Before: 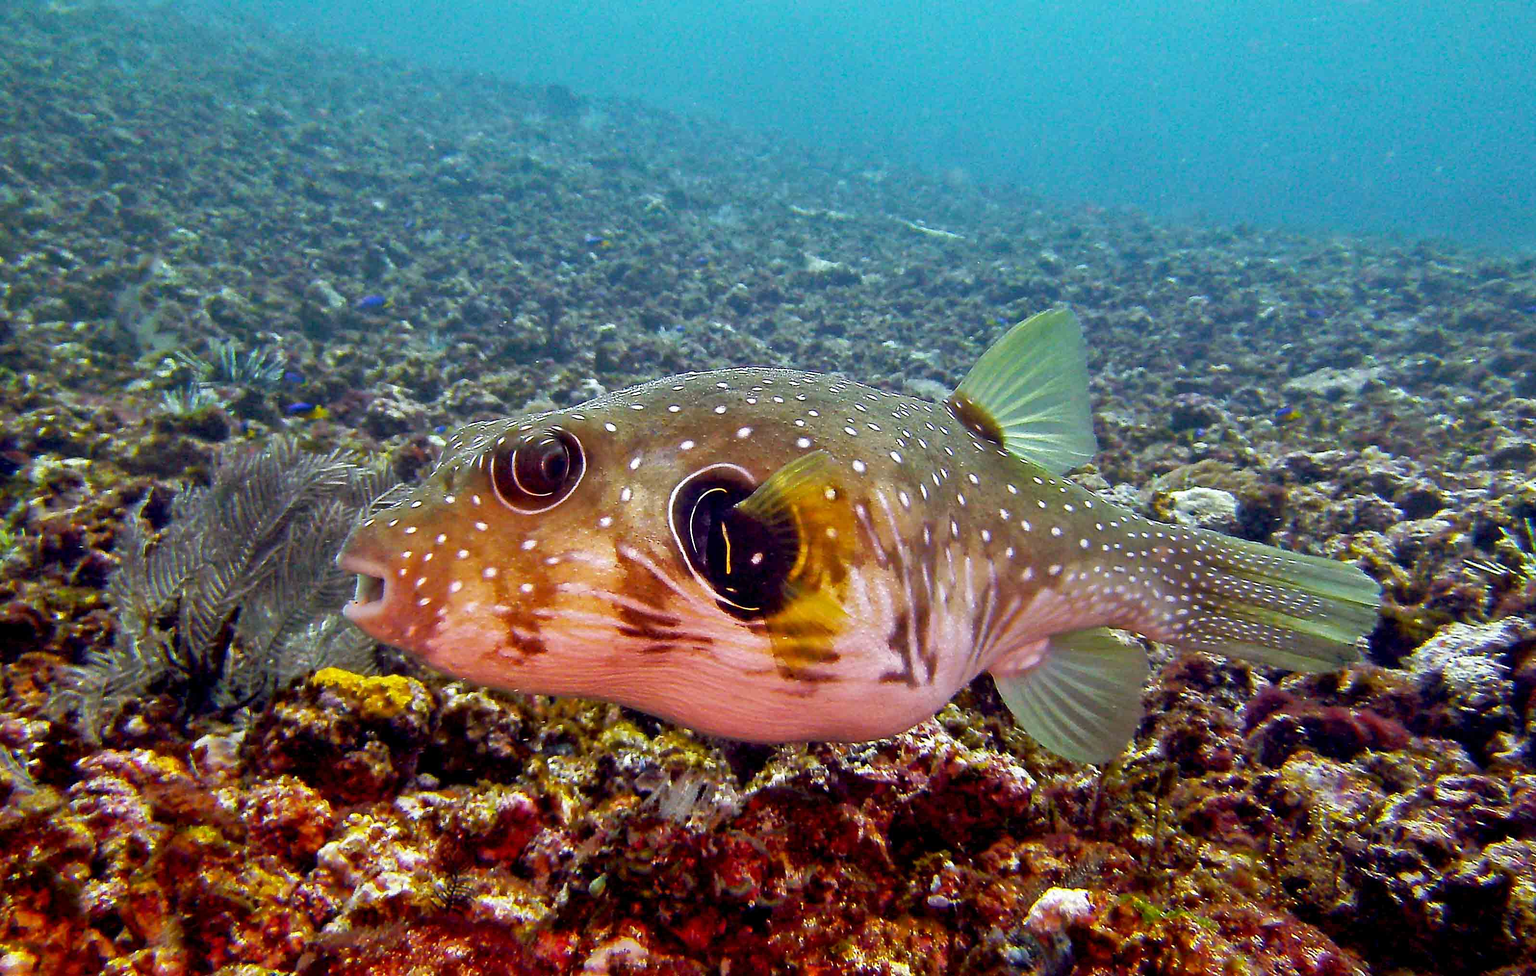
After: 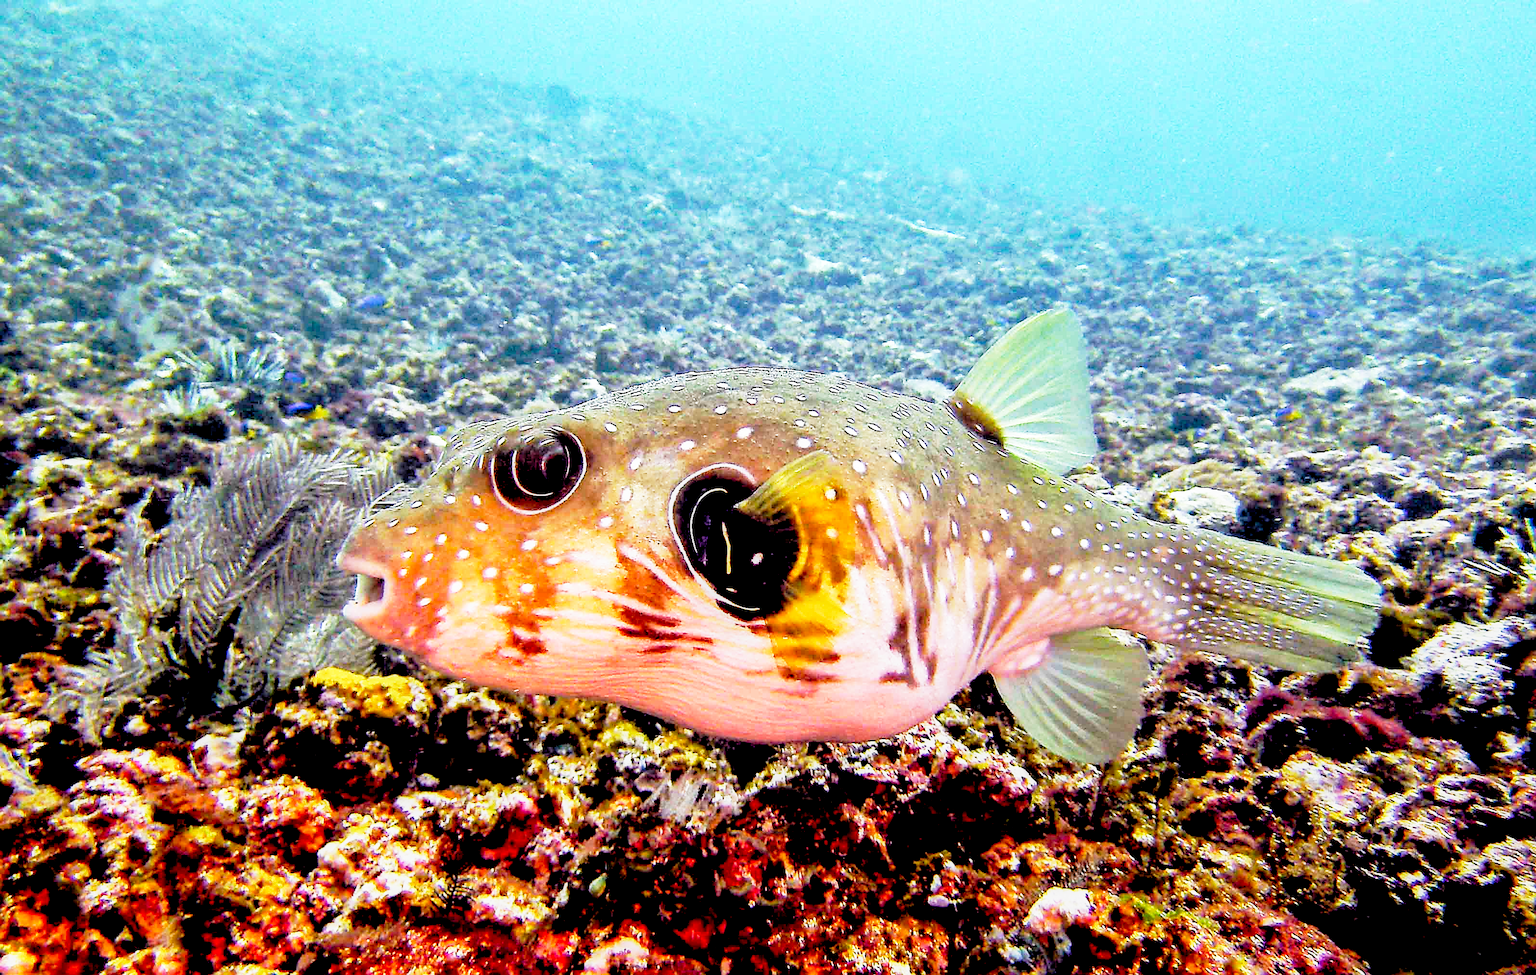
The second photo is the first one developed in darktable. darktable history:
base curve: curves: ch0 [(0, 0) (0.012, 0.01) (0.073, 0.168) (0.31, 0.711) (0.645, 0.957) (1, 1)], preserve colors none
local contrast: highlights 61%, shadows 106%, detail 107%, midtone range 0.529
sharpen: radius 1.967
rgb levels: levels [[0.013, 0.434, 0.89], [0, 0.5, 1], [0, 0.5, 1]]
